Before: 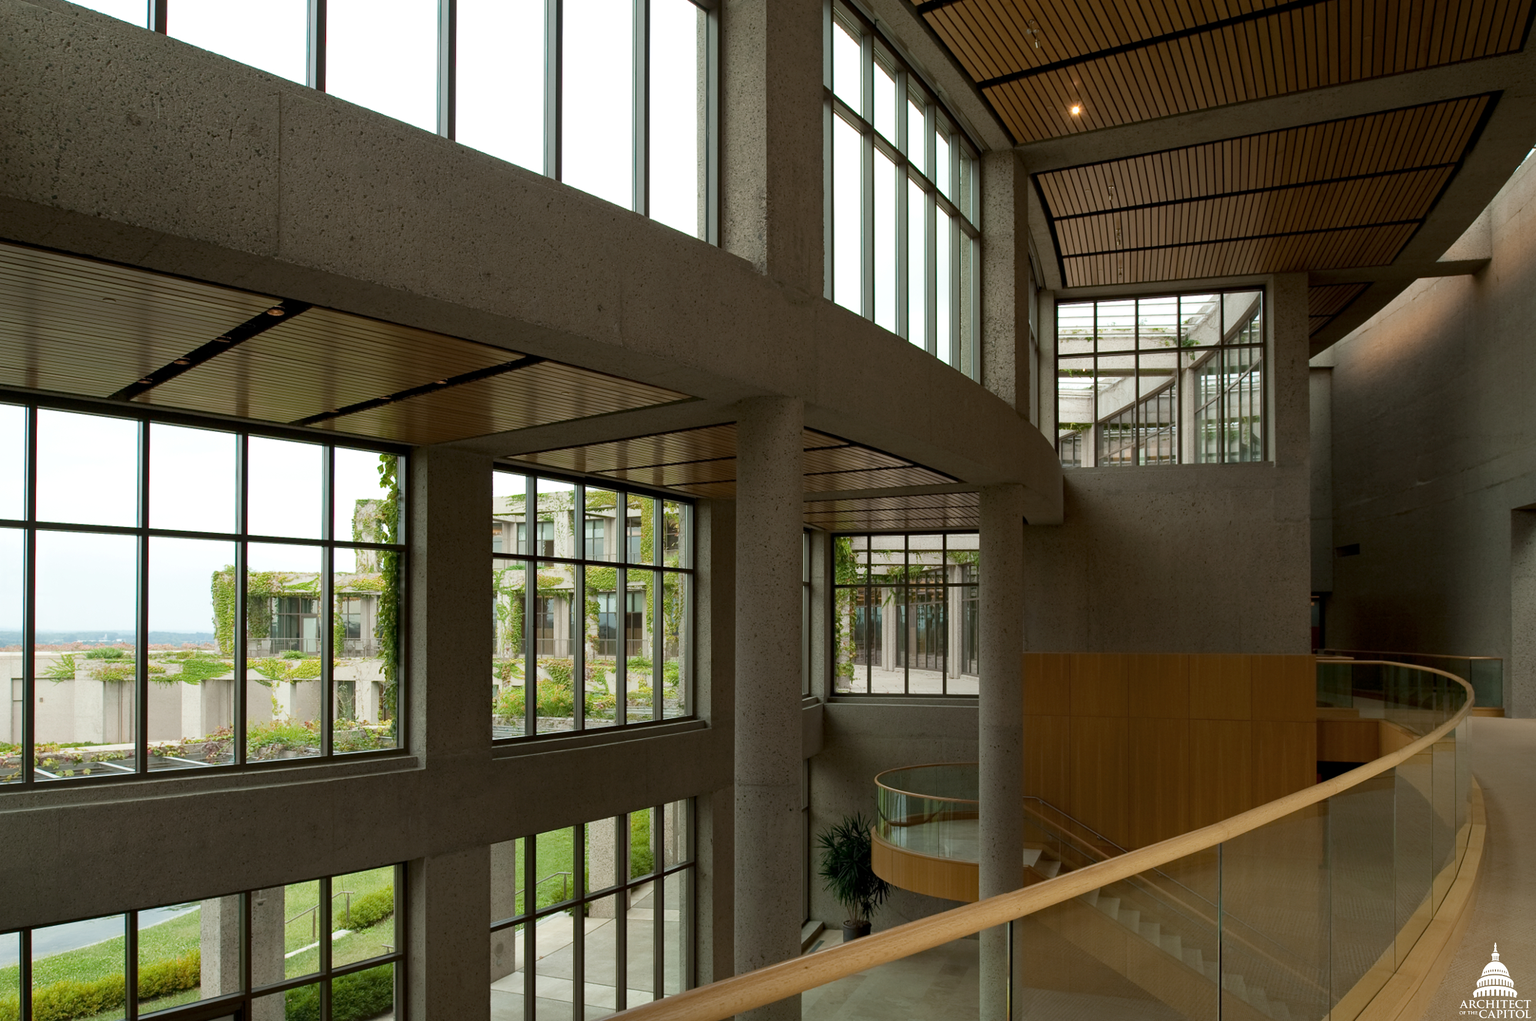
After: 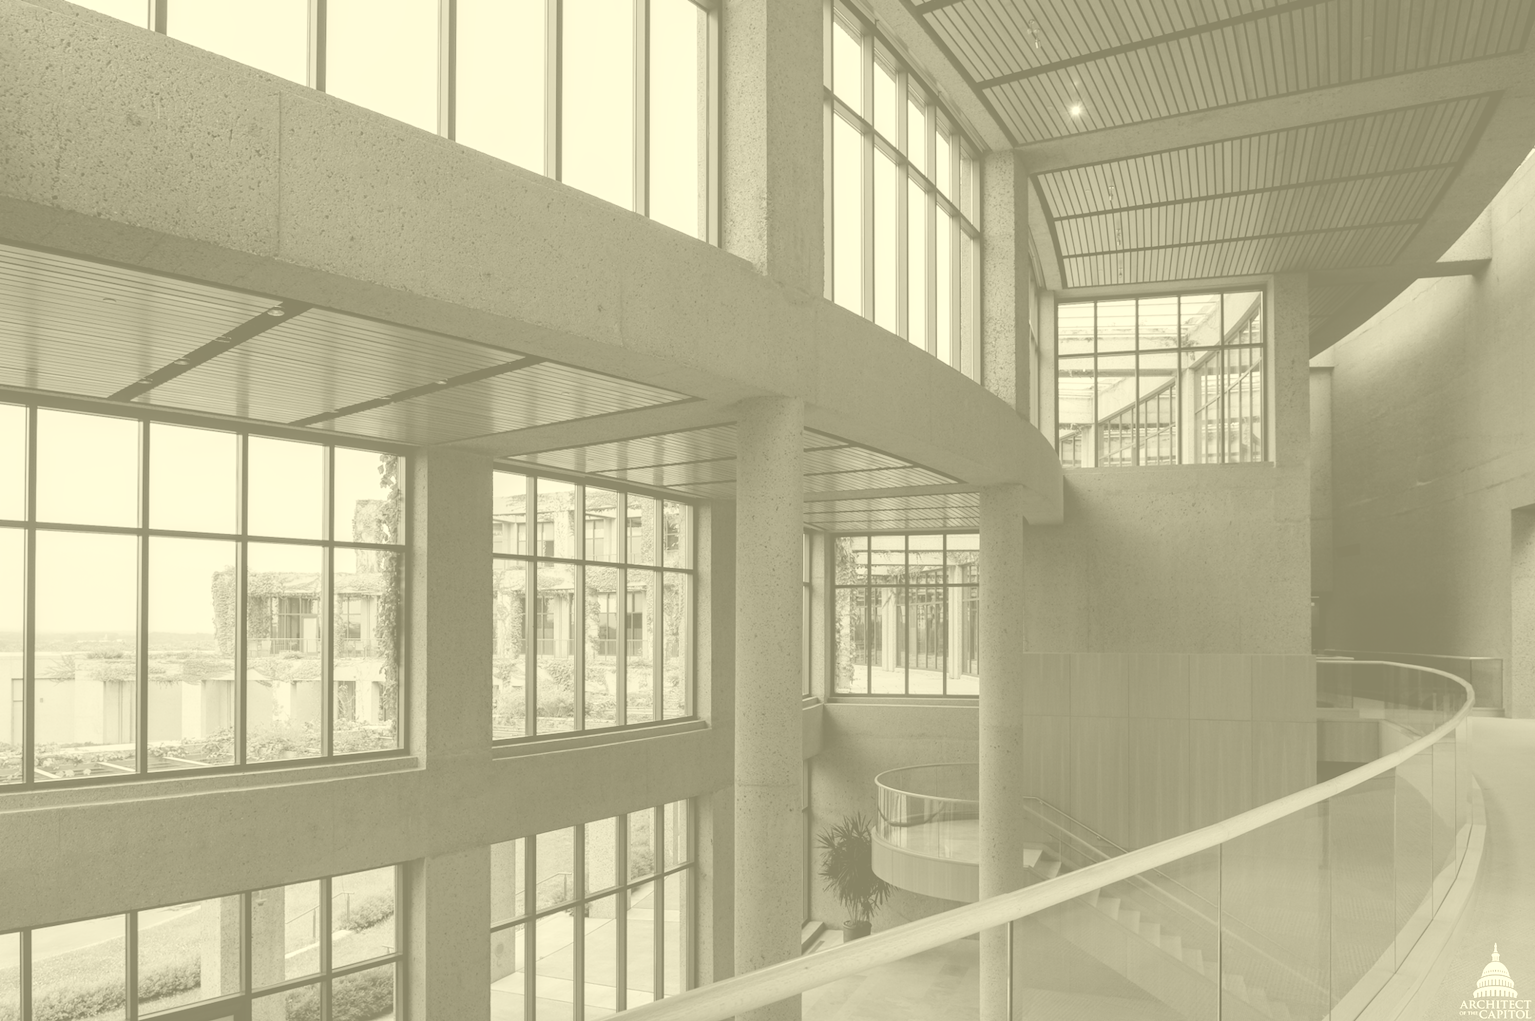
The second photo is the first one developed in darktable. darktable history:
colorize: hue 43.2°, saturation 40%, version 1
local contrast: on, module defaults
filmic rgb: black relative exposure -7.65 EV, white relative exposure 4.56 EV, hardness 3.61
